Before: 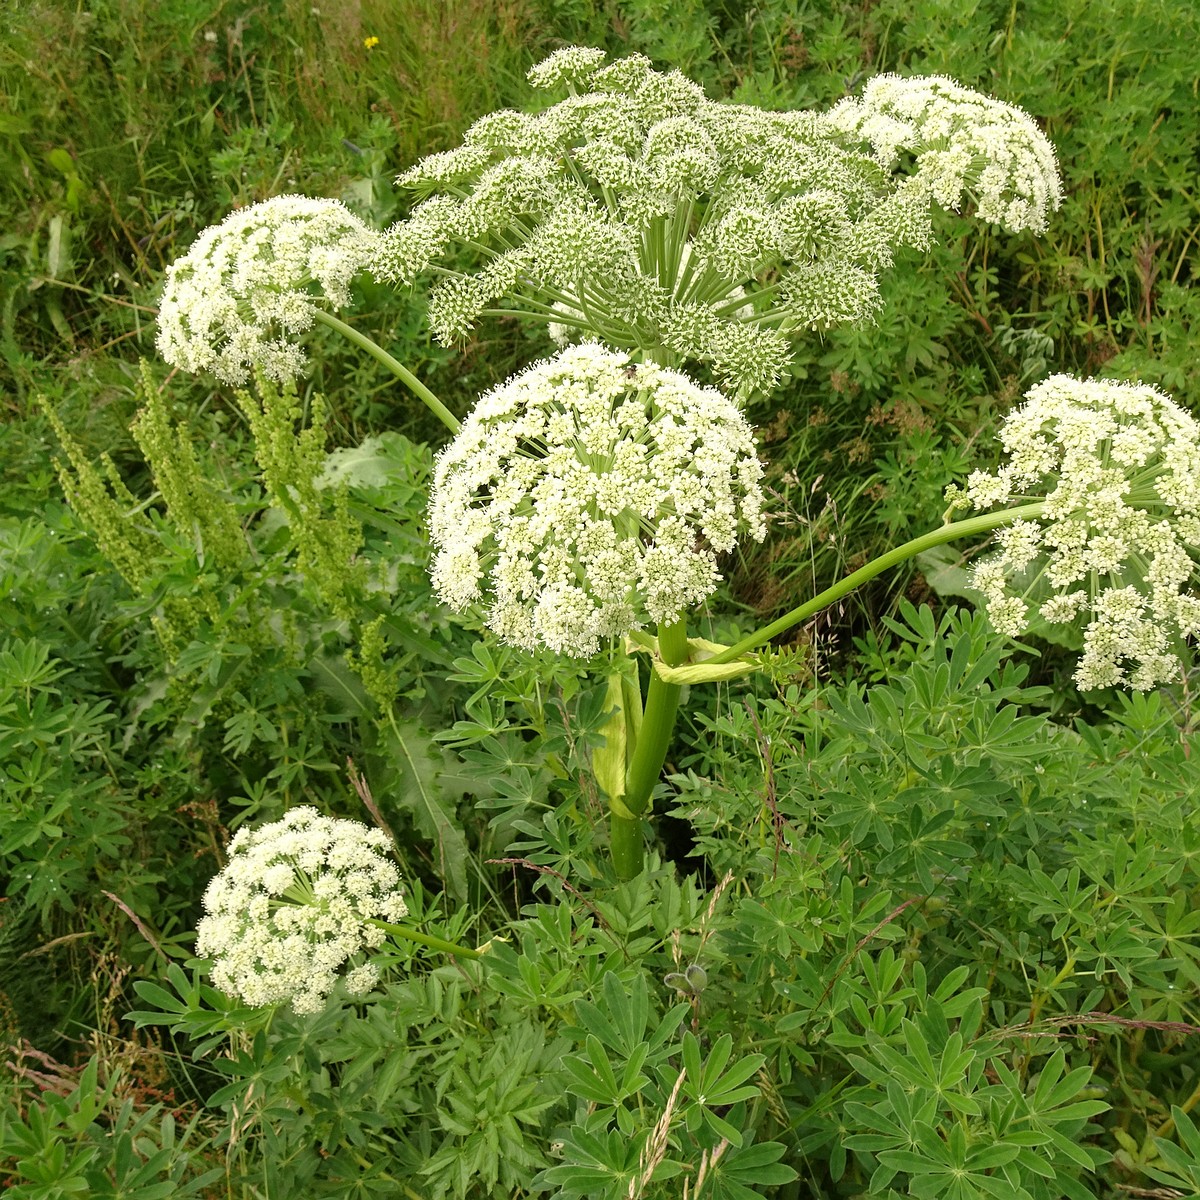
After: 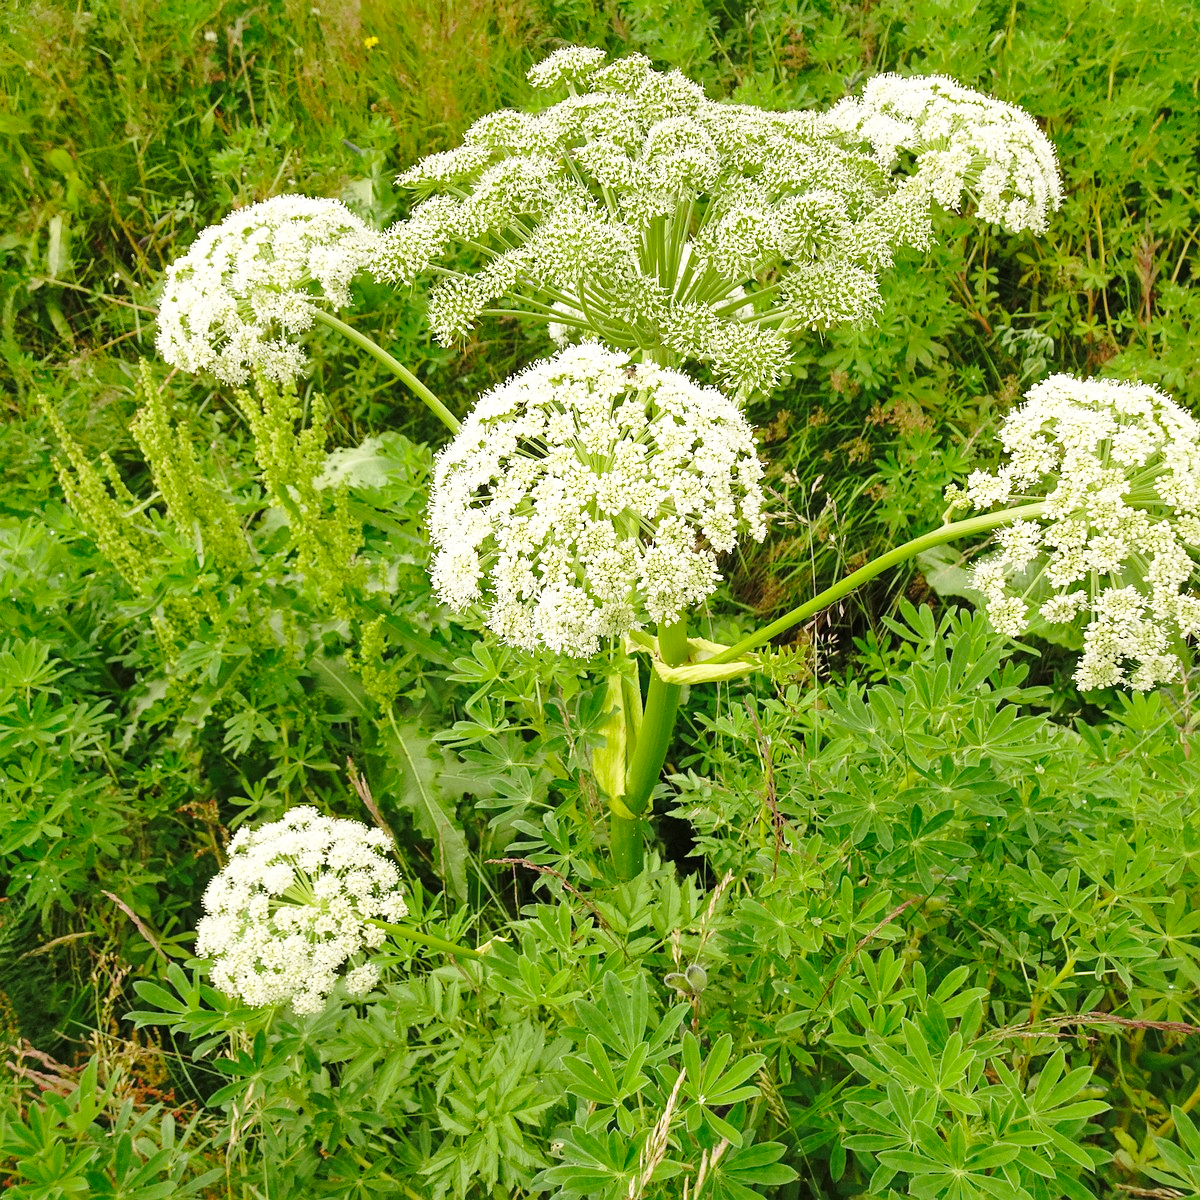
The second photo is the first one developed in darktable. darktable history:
shadows and highlights: on, module defaults
base curve: curves: ch0 [(0, 0) (0.028, 0.03) (0.121, 0.232) (0.46, 0.748) (0.859, 0.968) (1, 1)], preserve colors none
